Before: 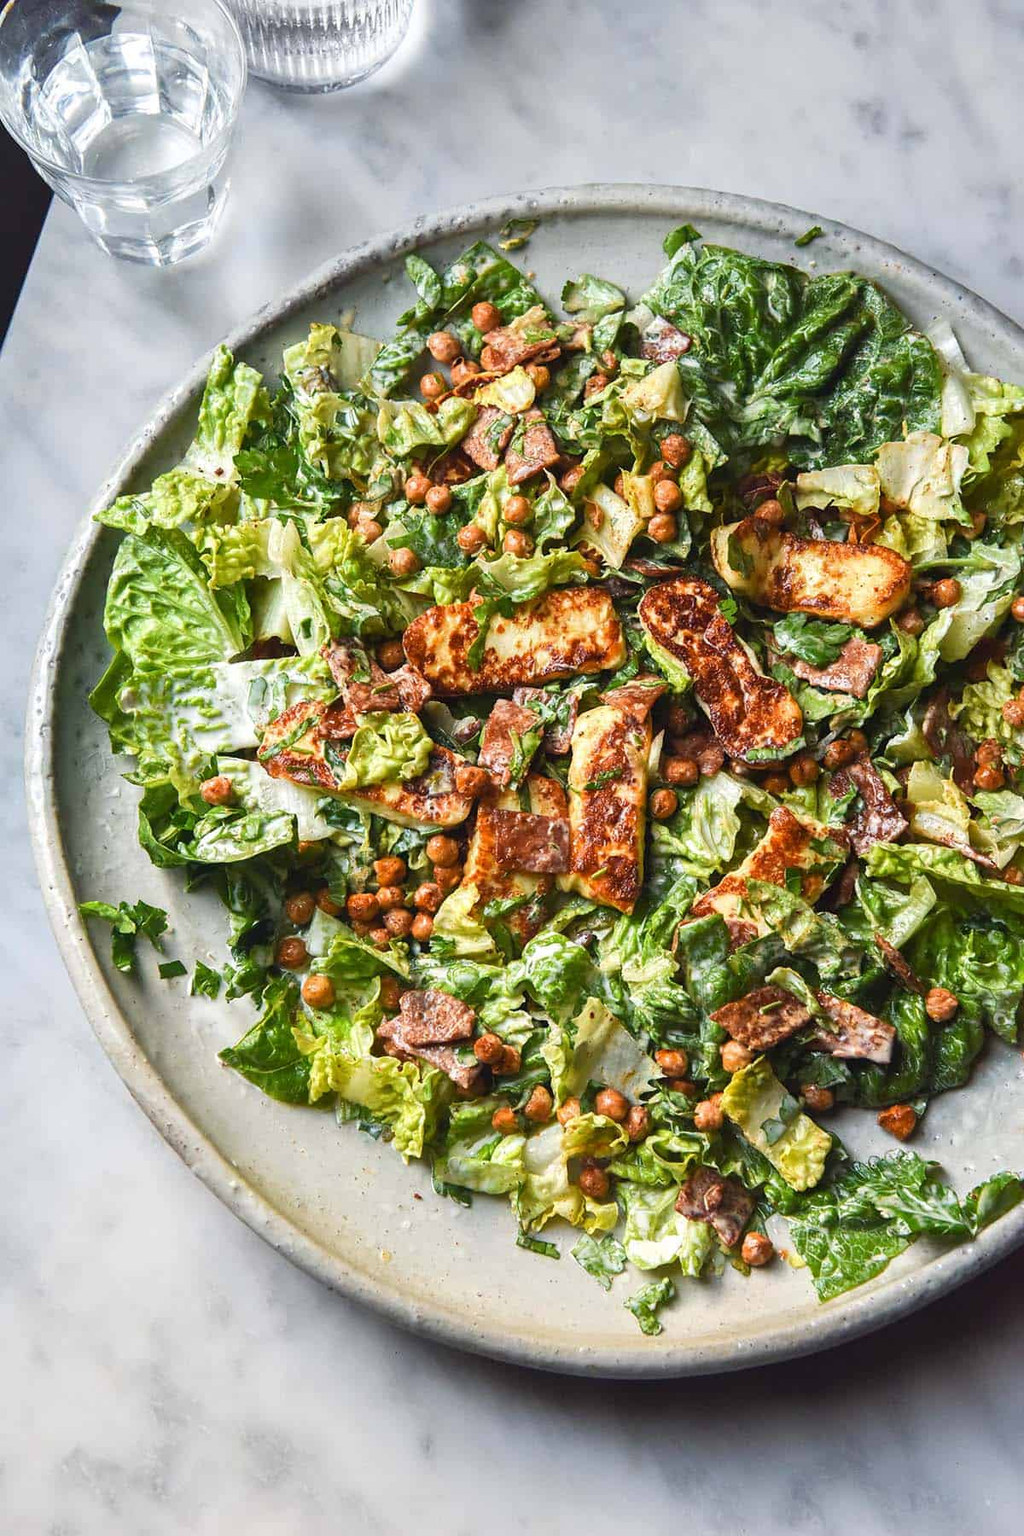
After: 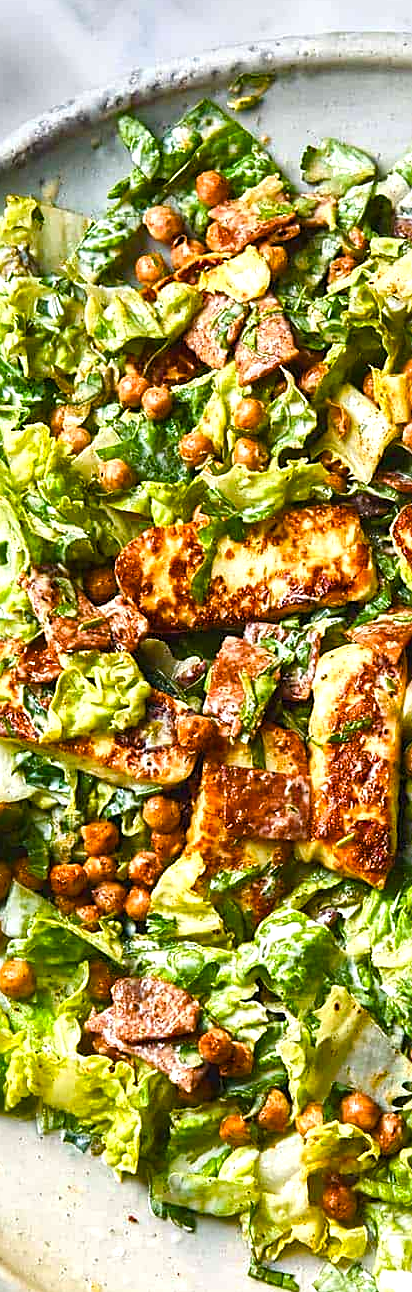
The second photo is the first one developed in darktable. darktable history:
crop and rotate: left 29.763%, top 10.184%, right 35.824%, bottom 18.028%
sharpen: on, module defaults
color balance rgb: shadows lift › luminance -19.779%, perceptual saturation grading › global saturation 0.097%, perceptual saturation grading › mid-tones 6.395%, perceptual saturation grading › shadows 72.335%, perceptual brilliance grading › global brilliance 12.11%, global vibrance 20%
